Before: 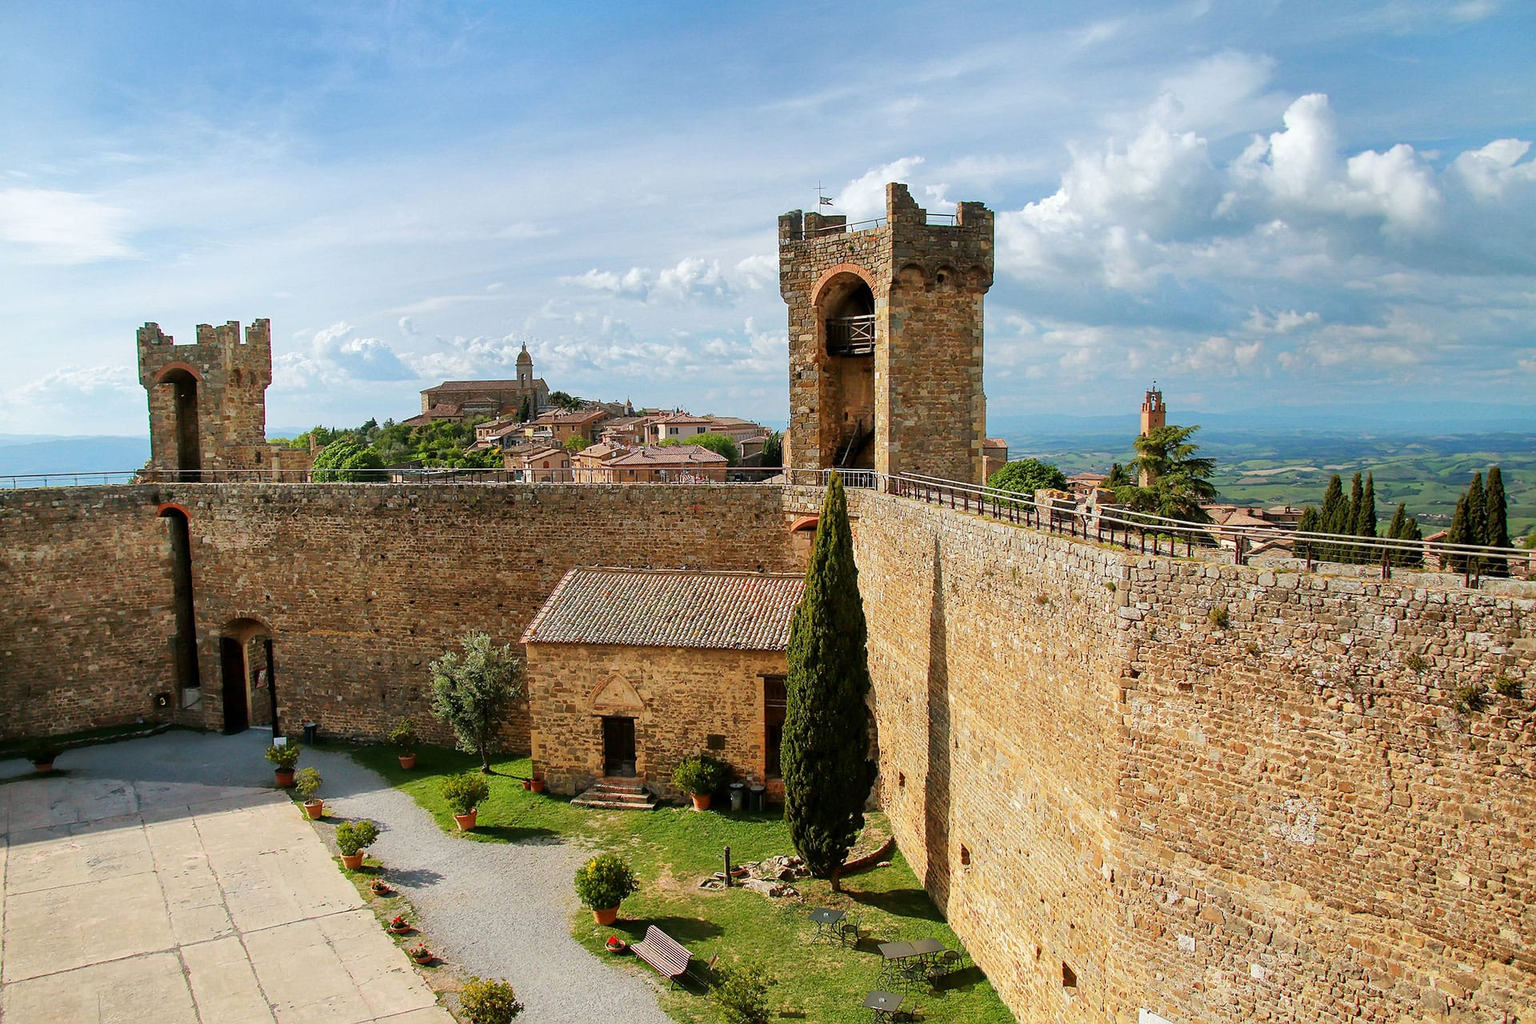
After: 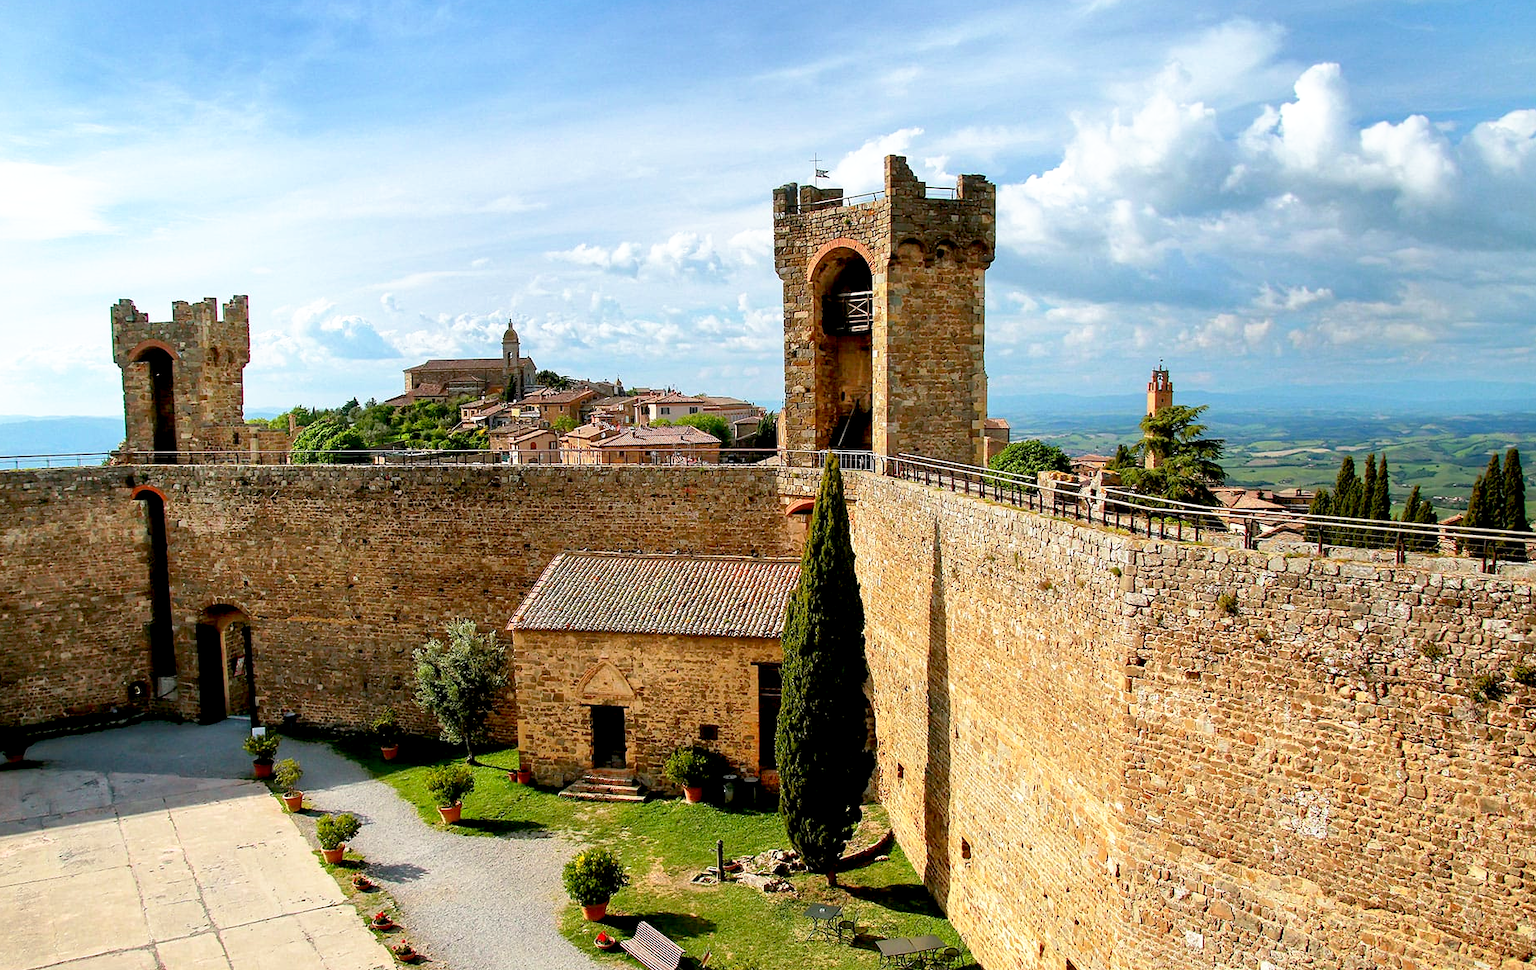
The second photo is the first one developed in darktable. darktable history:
exposure: exposure 0.2 EV, compensate highlight preservation false
crop: left 1.964%, top 3.251%, right 1.122%, bottom 4.933%
base curve: curves: ch0 [(0.017, 0) (0.425, 0.441) (0.844, 0.933) (1, 1)], preserve colors none
